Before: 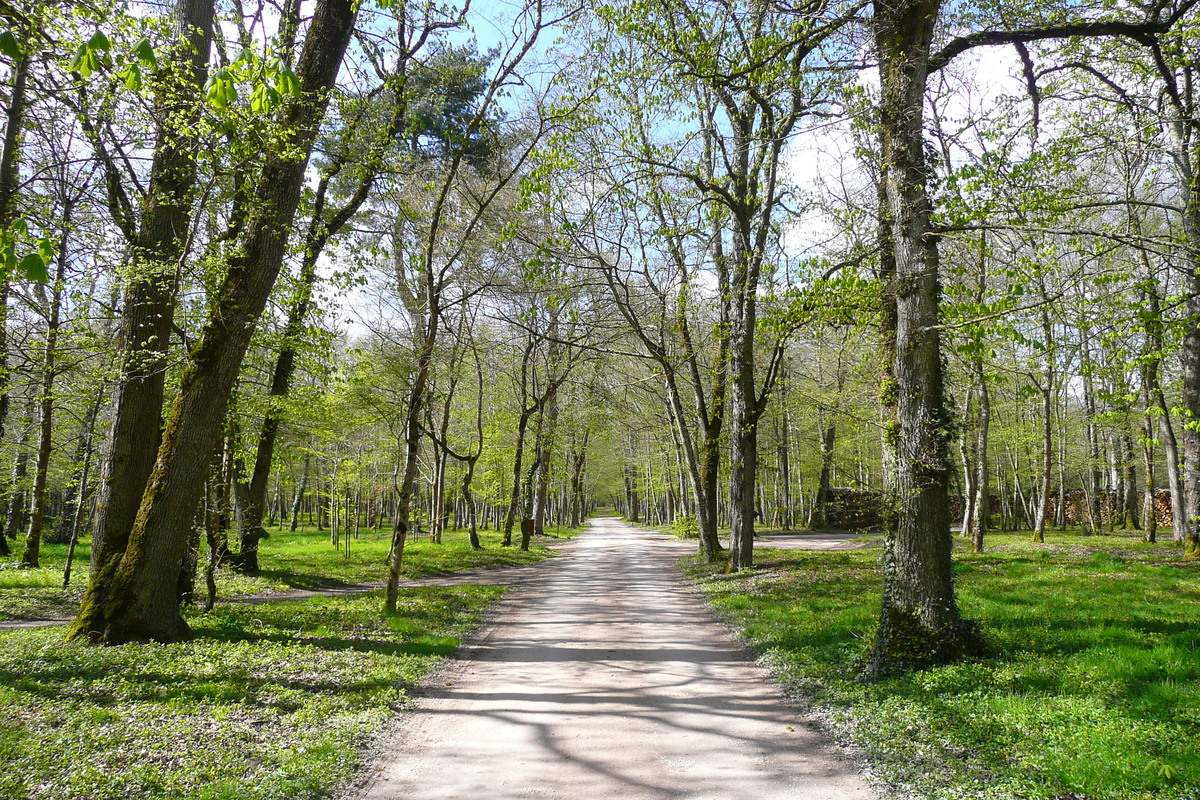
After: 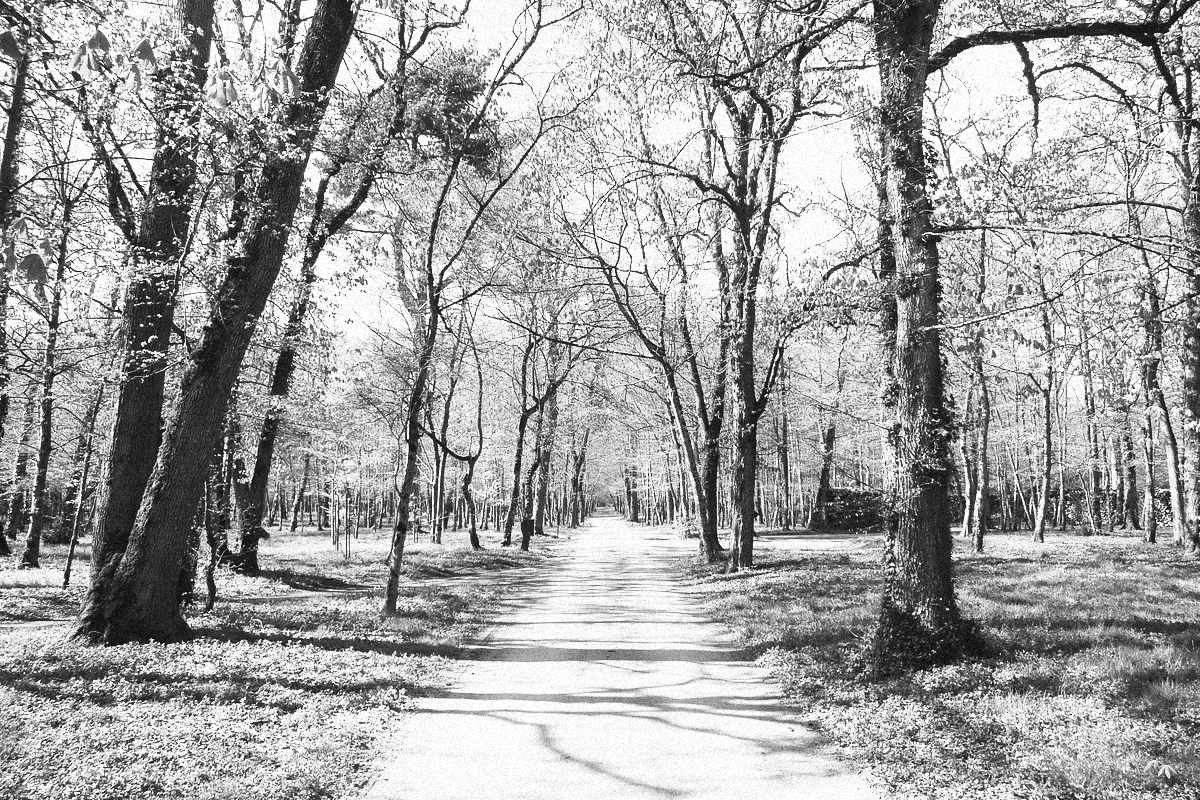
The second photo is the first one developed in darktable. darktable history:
grain: strength 35%, mid-tones bias 0%
contrast brightness saturation: contrast 0.53, brightness 0.47, saturation -1
